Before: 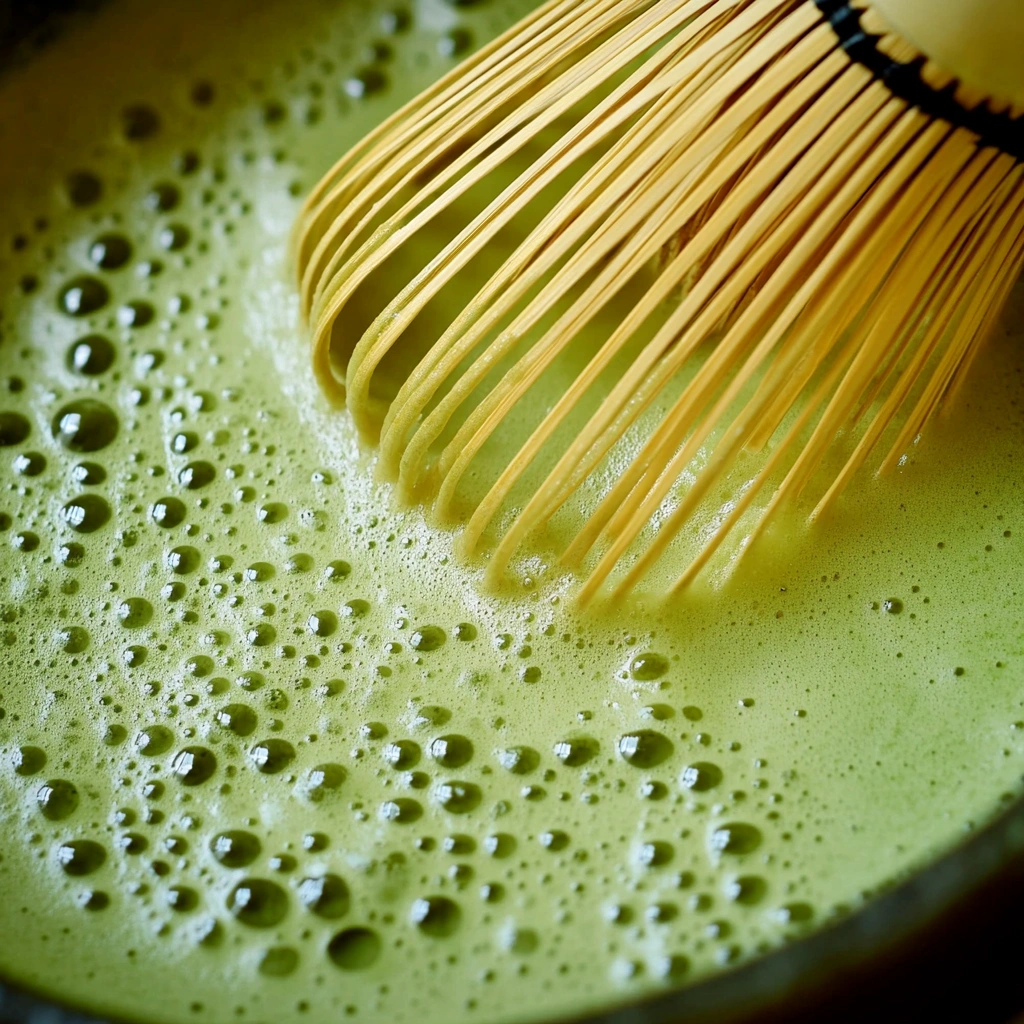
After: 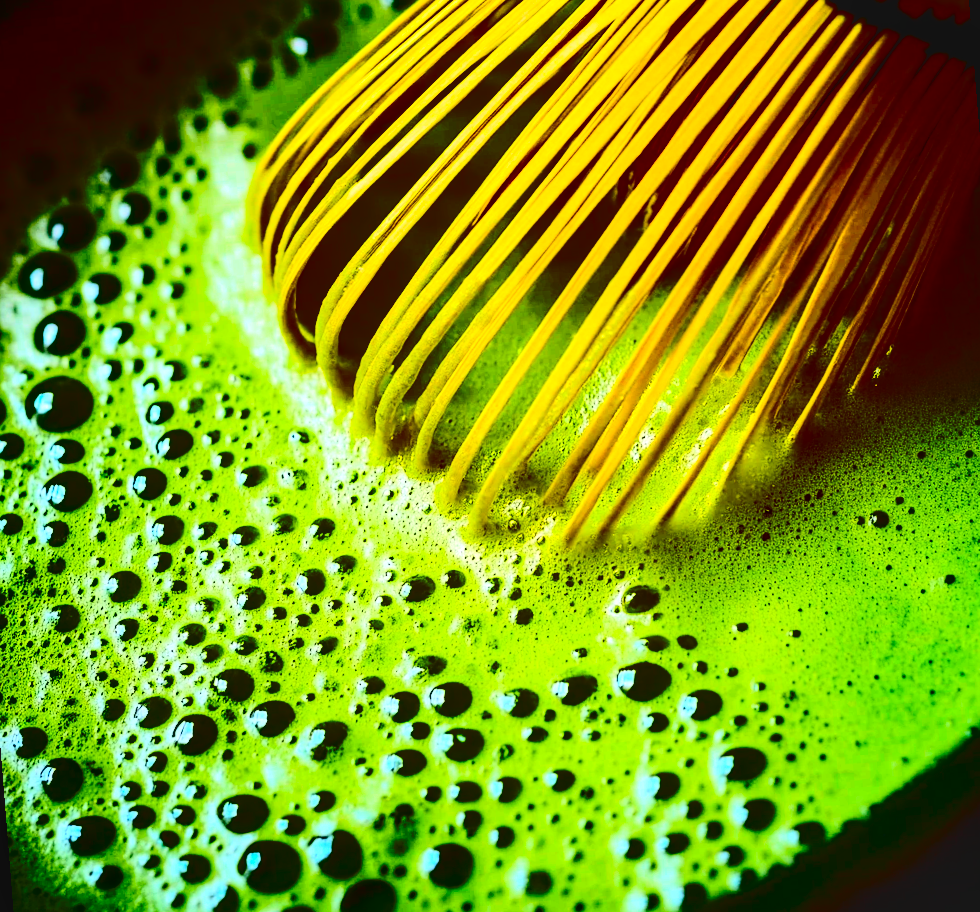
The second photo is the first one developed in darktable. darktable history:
local contrast: on, module defaults
rotate and perspective: rotation -4.57°, crop left 0.054, crop right 0.944, crop top 0.087, crop bottom 0.914
color balance rgb: linear chroma grading › global chroma 9%, perceptual saturation grading › global saturation 36%, perceptual brilliance grading › global brilliance 15%, perceptual brilliance grading › shadows -35%, global vibrance 15%
contrast brightness saturation: contrast 0.77, brightness -1, saturation 1
